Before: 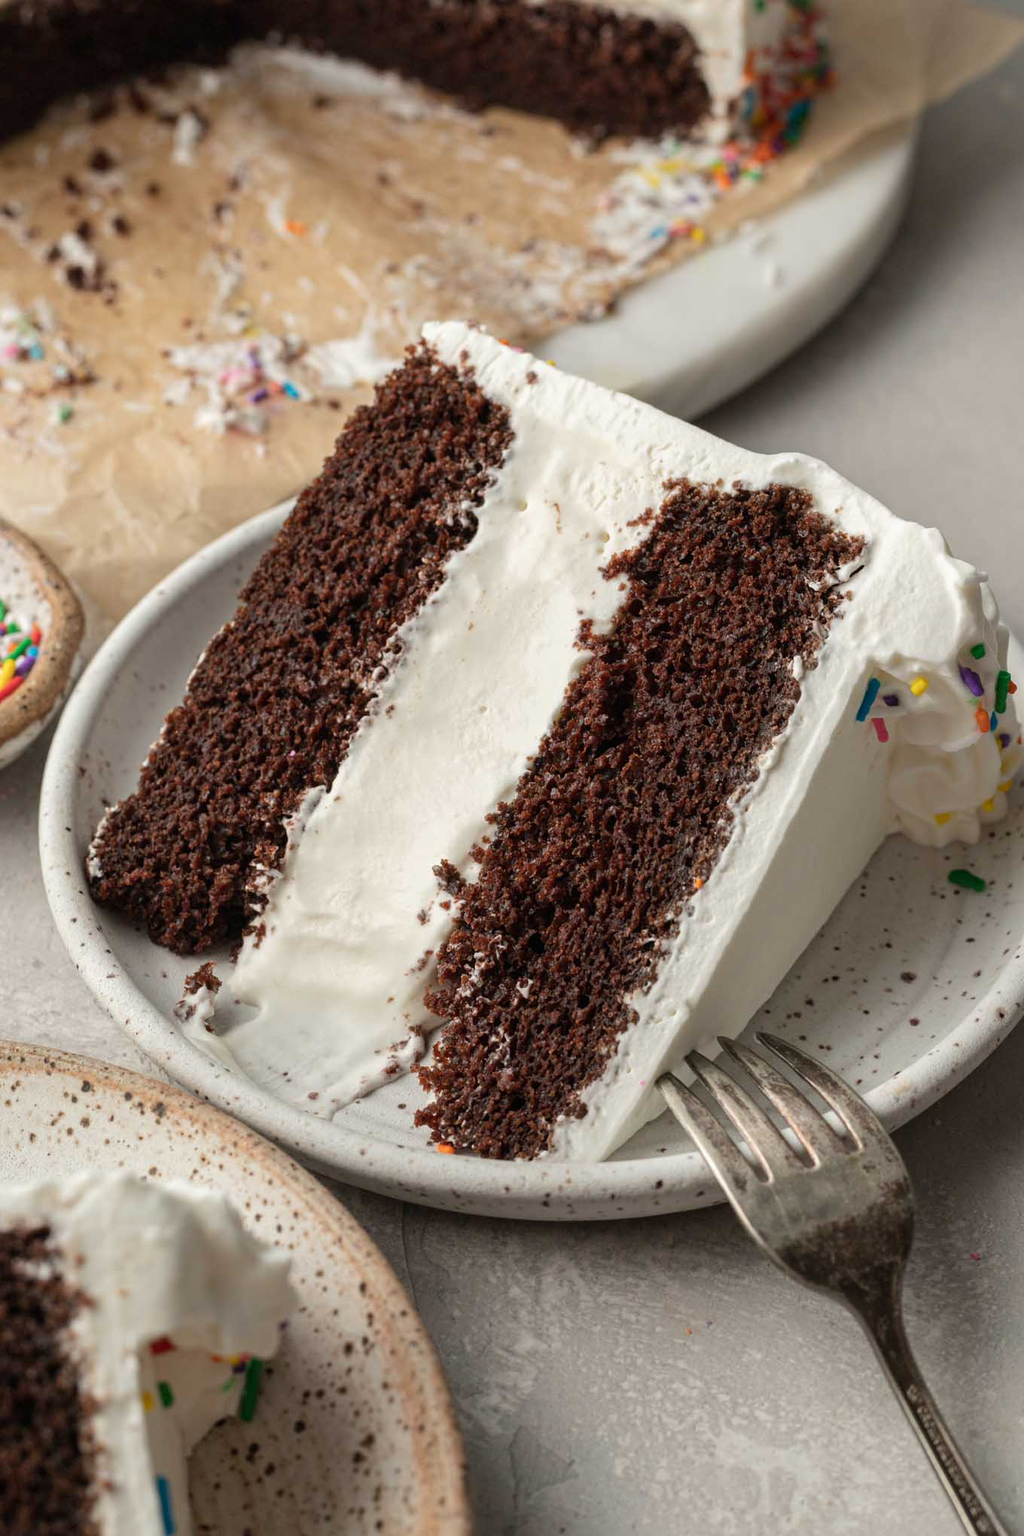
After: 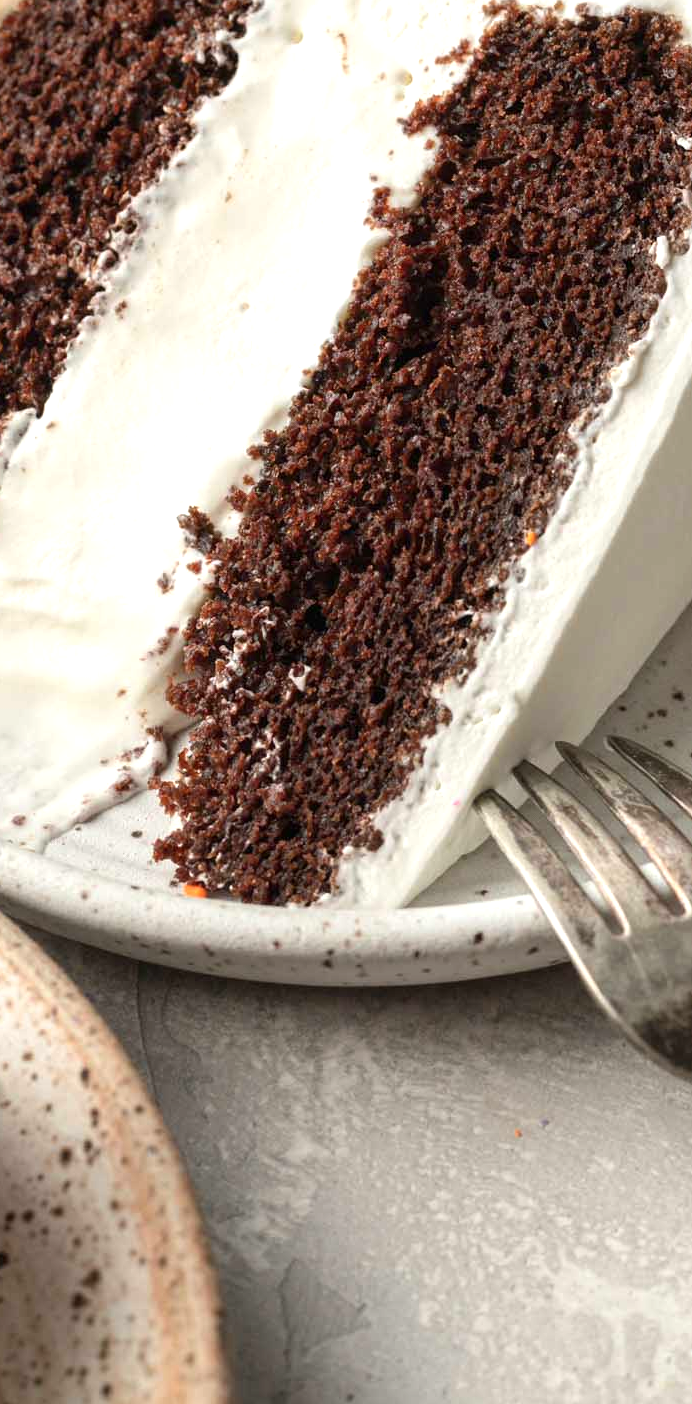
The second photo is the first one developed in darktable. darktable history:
exposure: exposure 0.6 EV, compensate highlight preservation false
crop and rotate: left 29.237%, top 31.152%, right 19.807%
